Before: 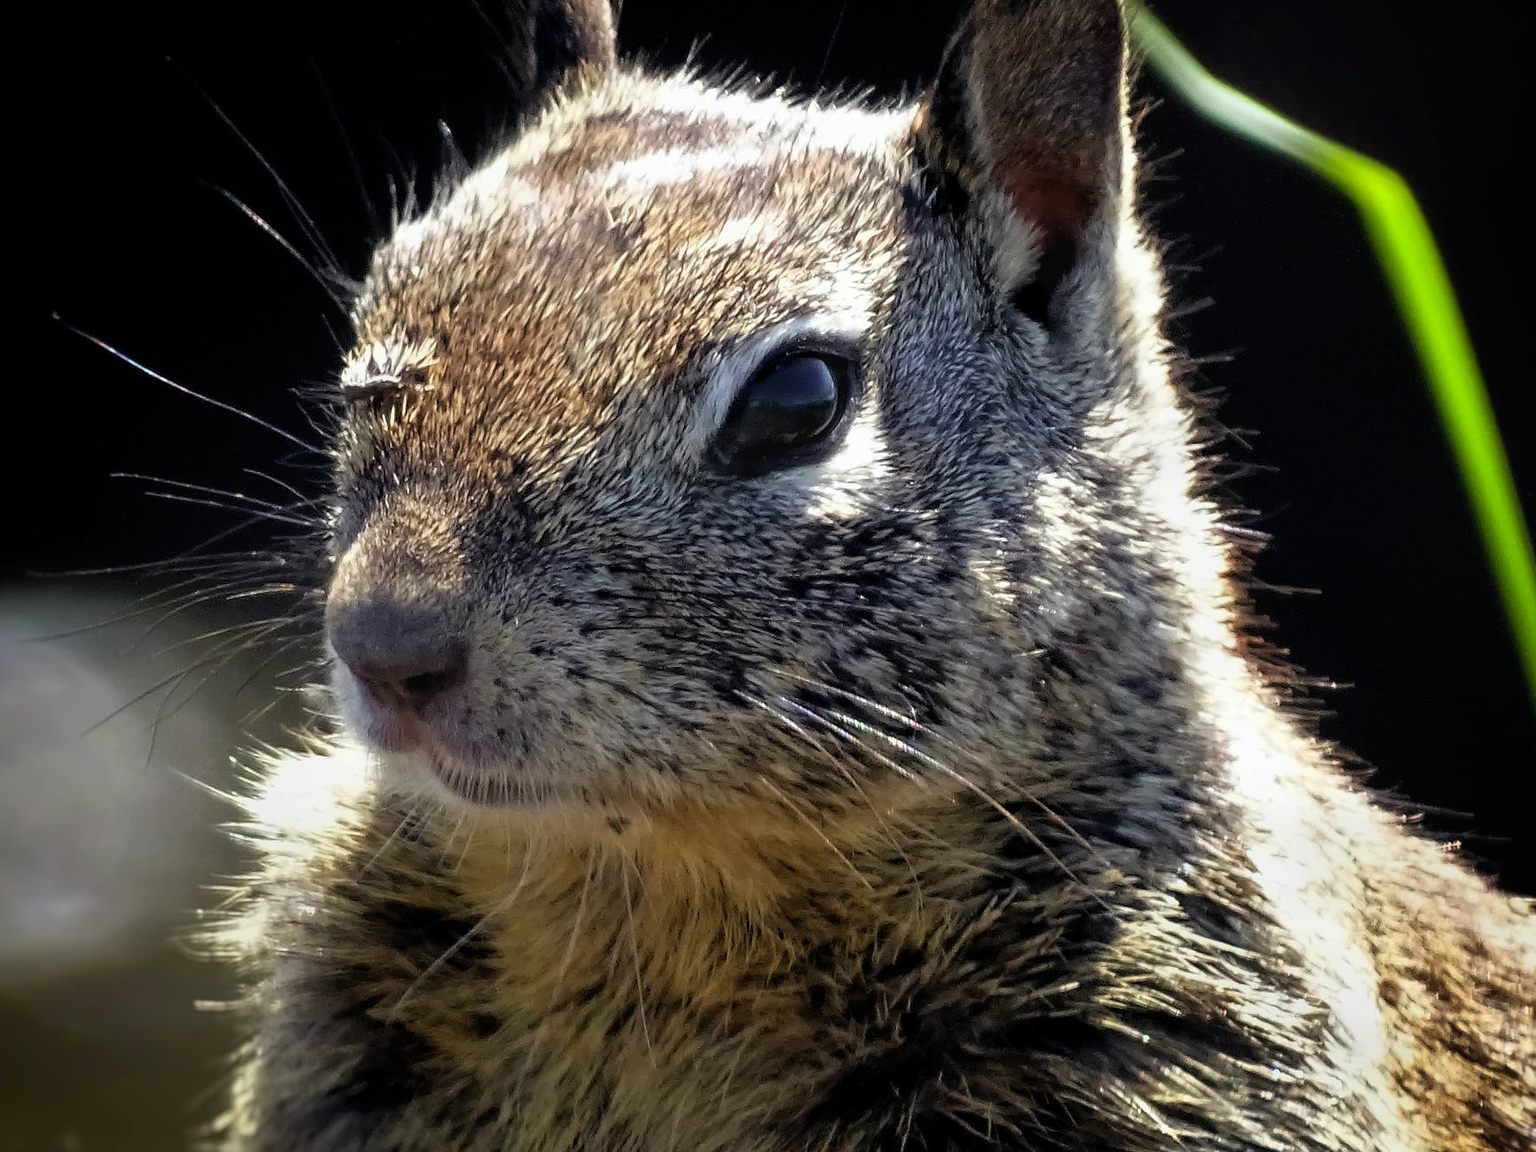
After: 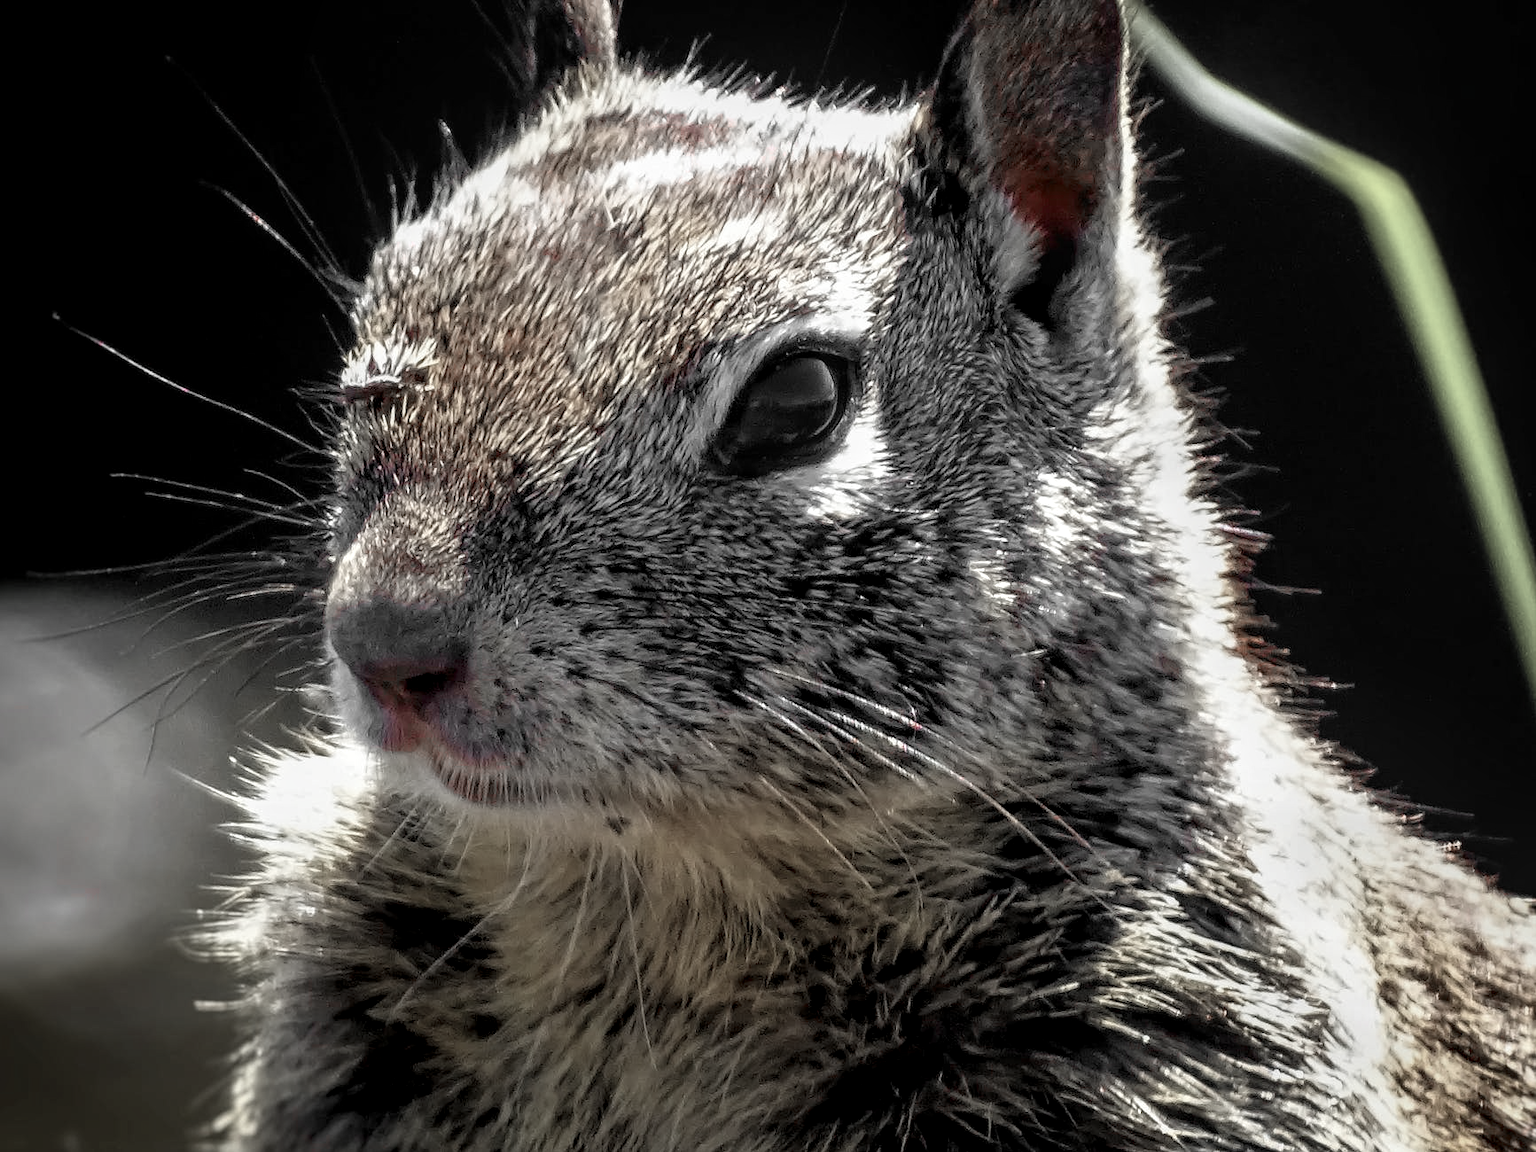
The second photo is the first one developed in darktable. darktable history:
color zones: curves: ch1 [(0, 0.831) (0.08, 0.771) (0.157, 0.268) (0.241, 0.207) (0.562, -0.005) (0.714, -0.013) (0.876, 0.01) (1, 0.831)]
local contrast: detail 130%
